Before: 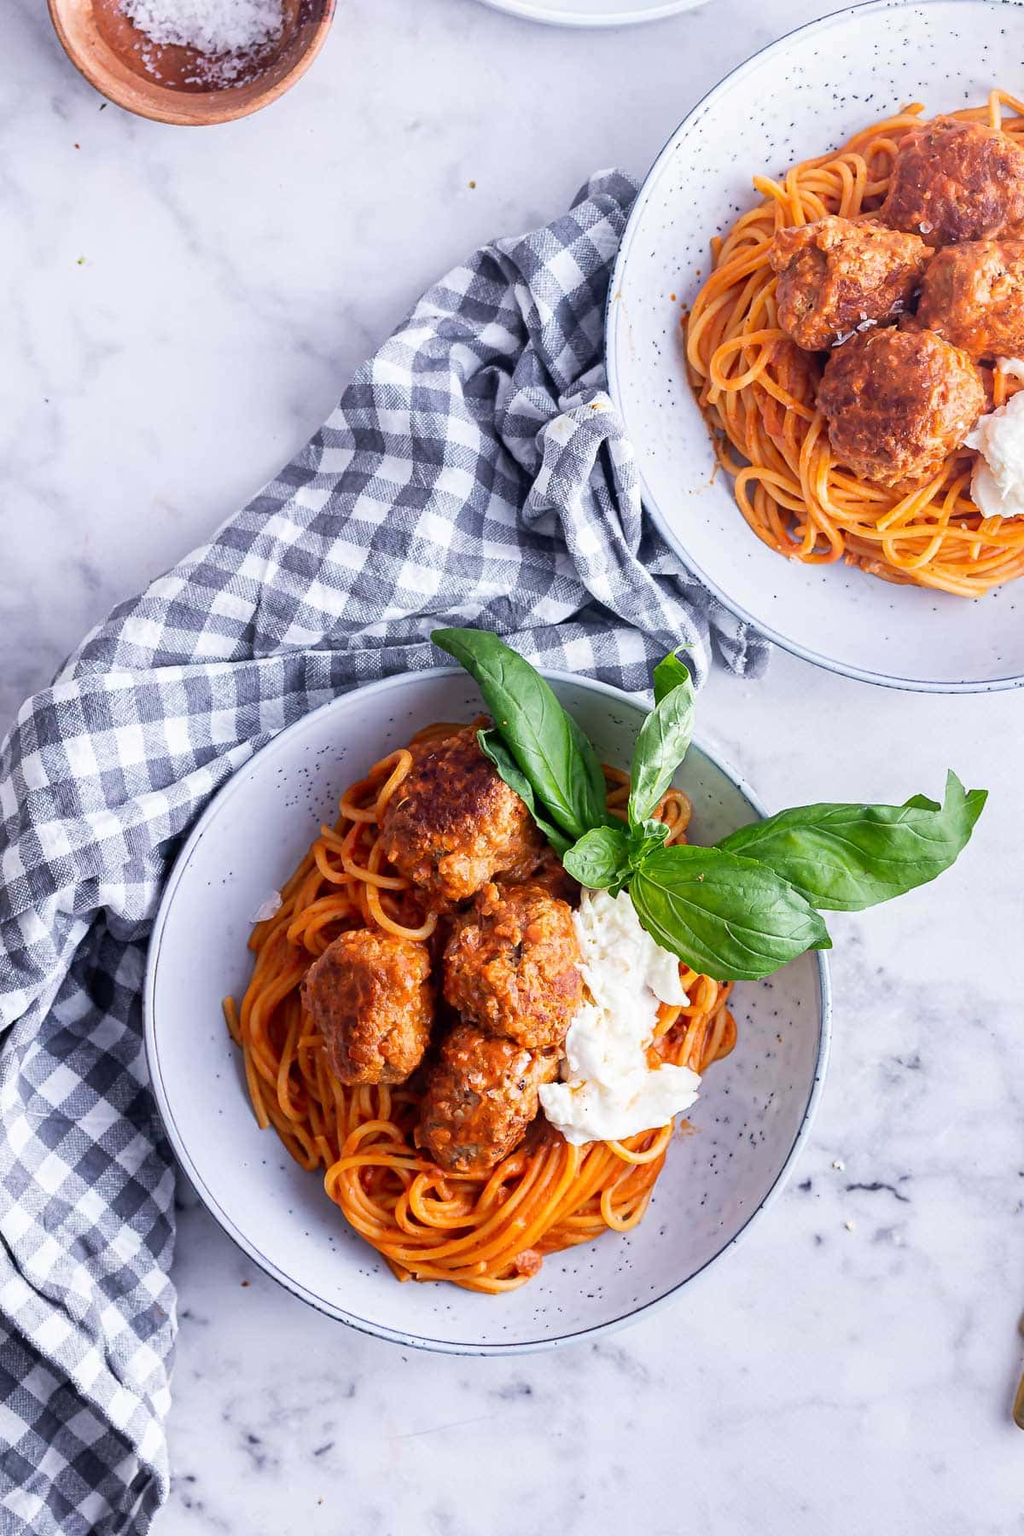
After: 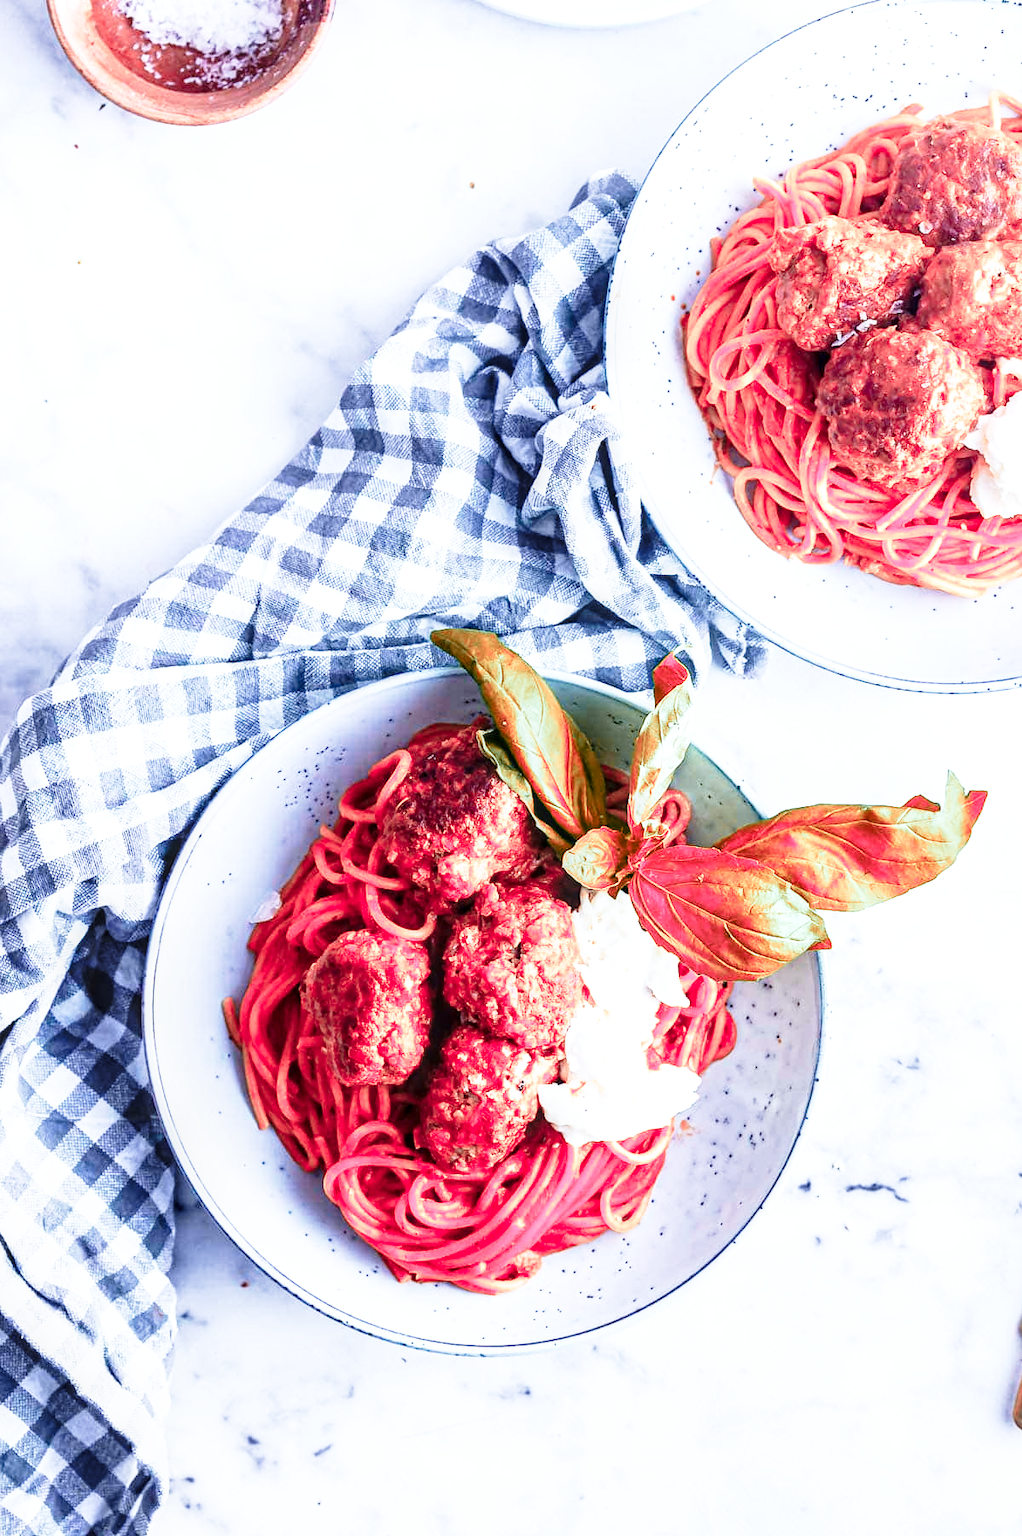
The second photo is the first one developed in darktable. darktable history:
color calibration: x 0.367, y 0.376, temperature 4372.25 K
base curve: curves: ch0 [(0, 0) (0.026, 0.03) (0.109, 0.232) (0.351, 0.748) (0.669, 0.968) (1, 1)], preserve colors none
color zones: curves: ch2 [(0, 0.488) (0.143, 0.417) (0.286, 0.212) (0.429, 0.179) (0.571, 0.154) (0.714, 0.415) (0.857, 0.495) (1, 0.488)]
local contrast: on, module defaults
crop and rotate: left 0.126%
